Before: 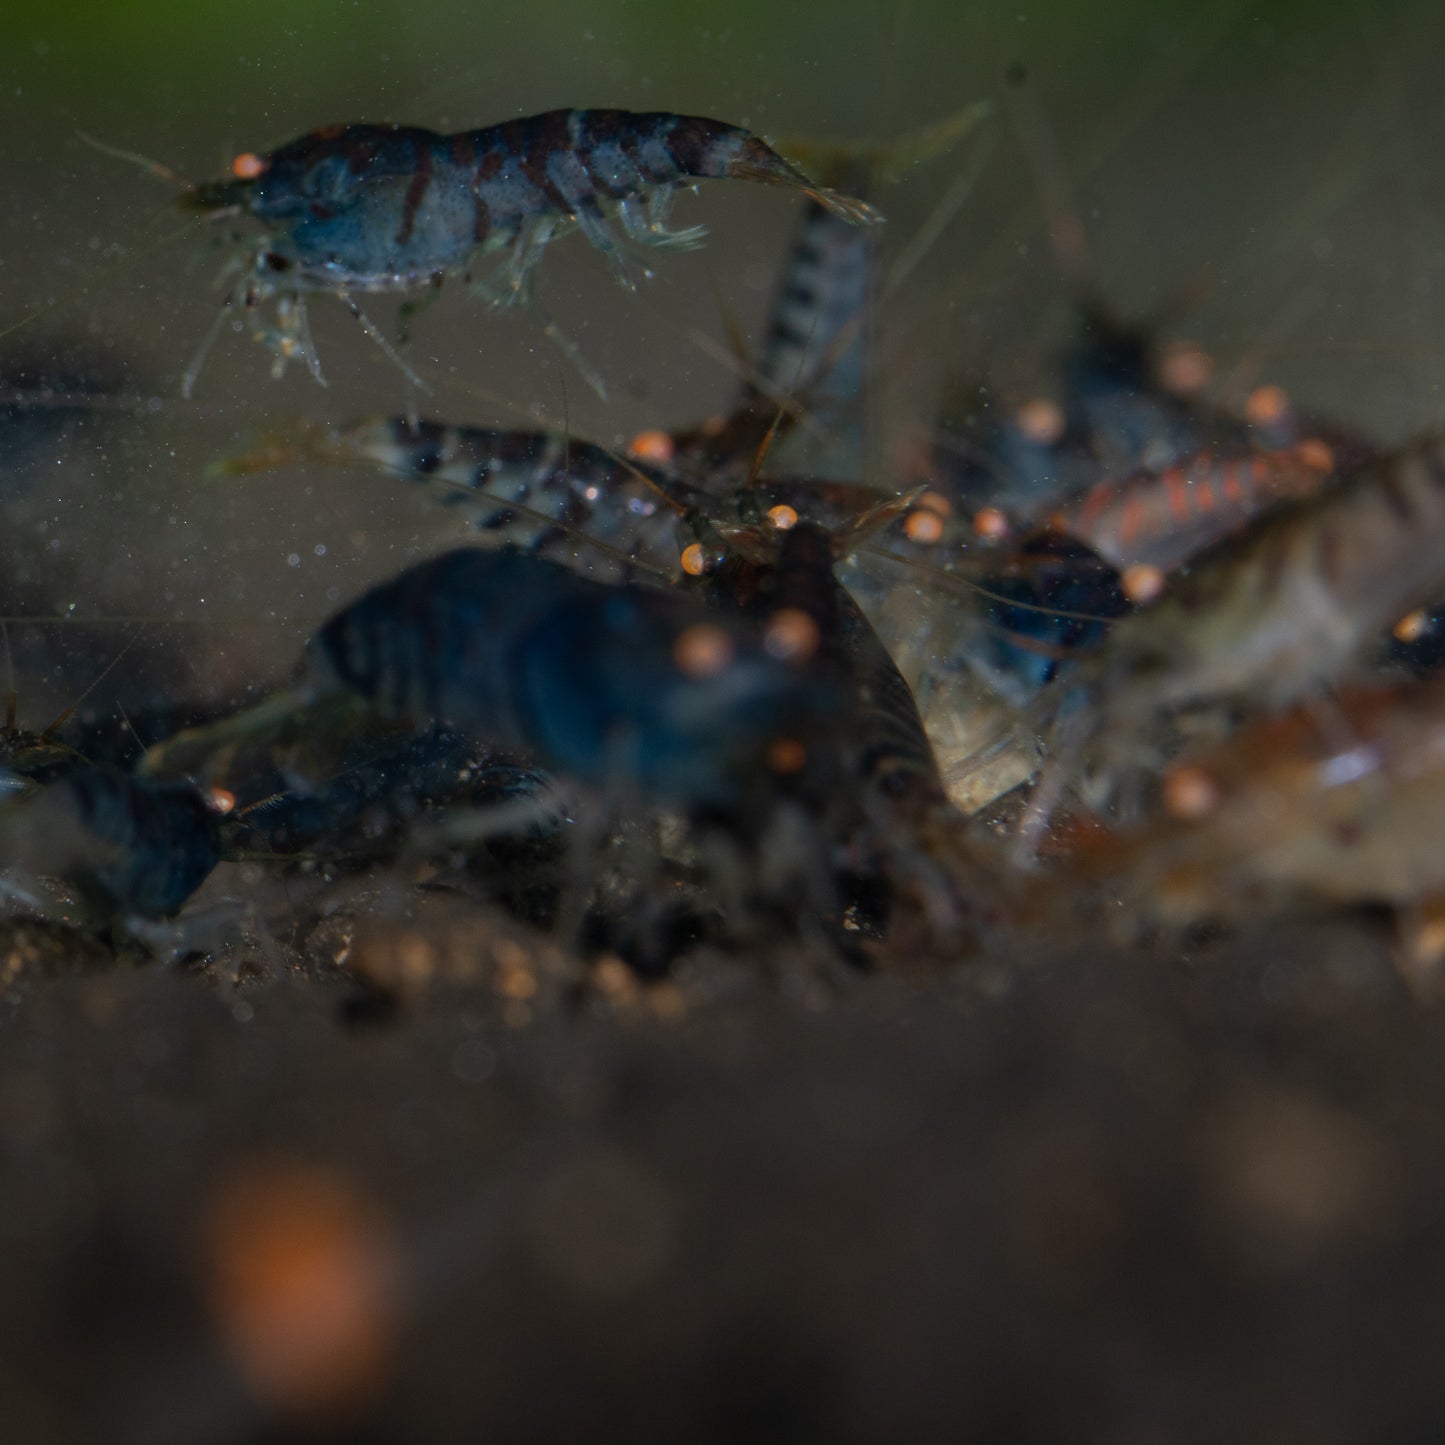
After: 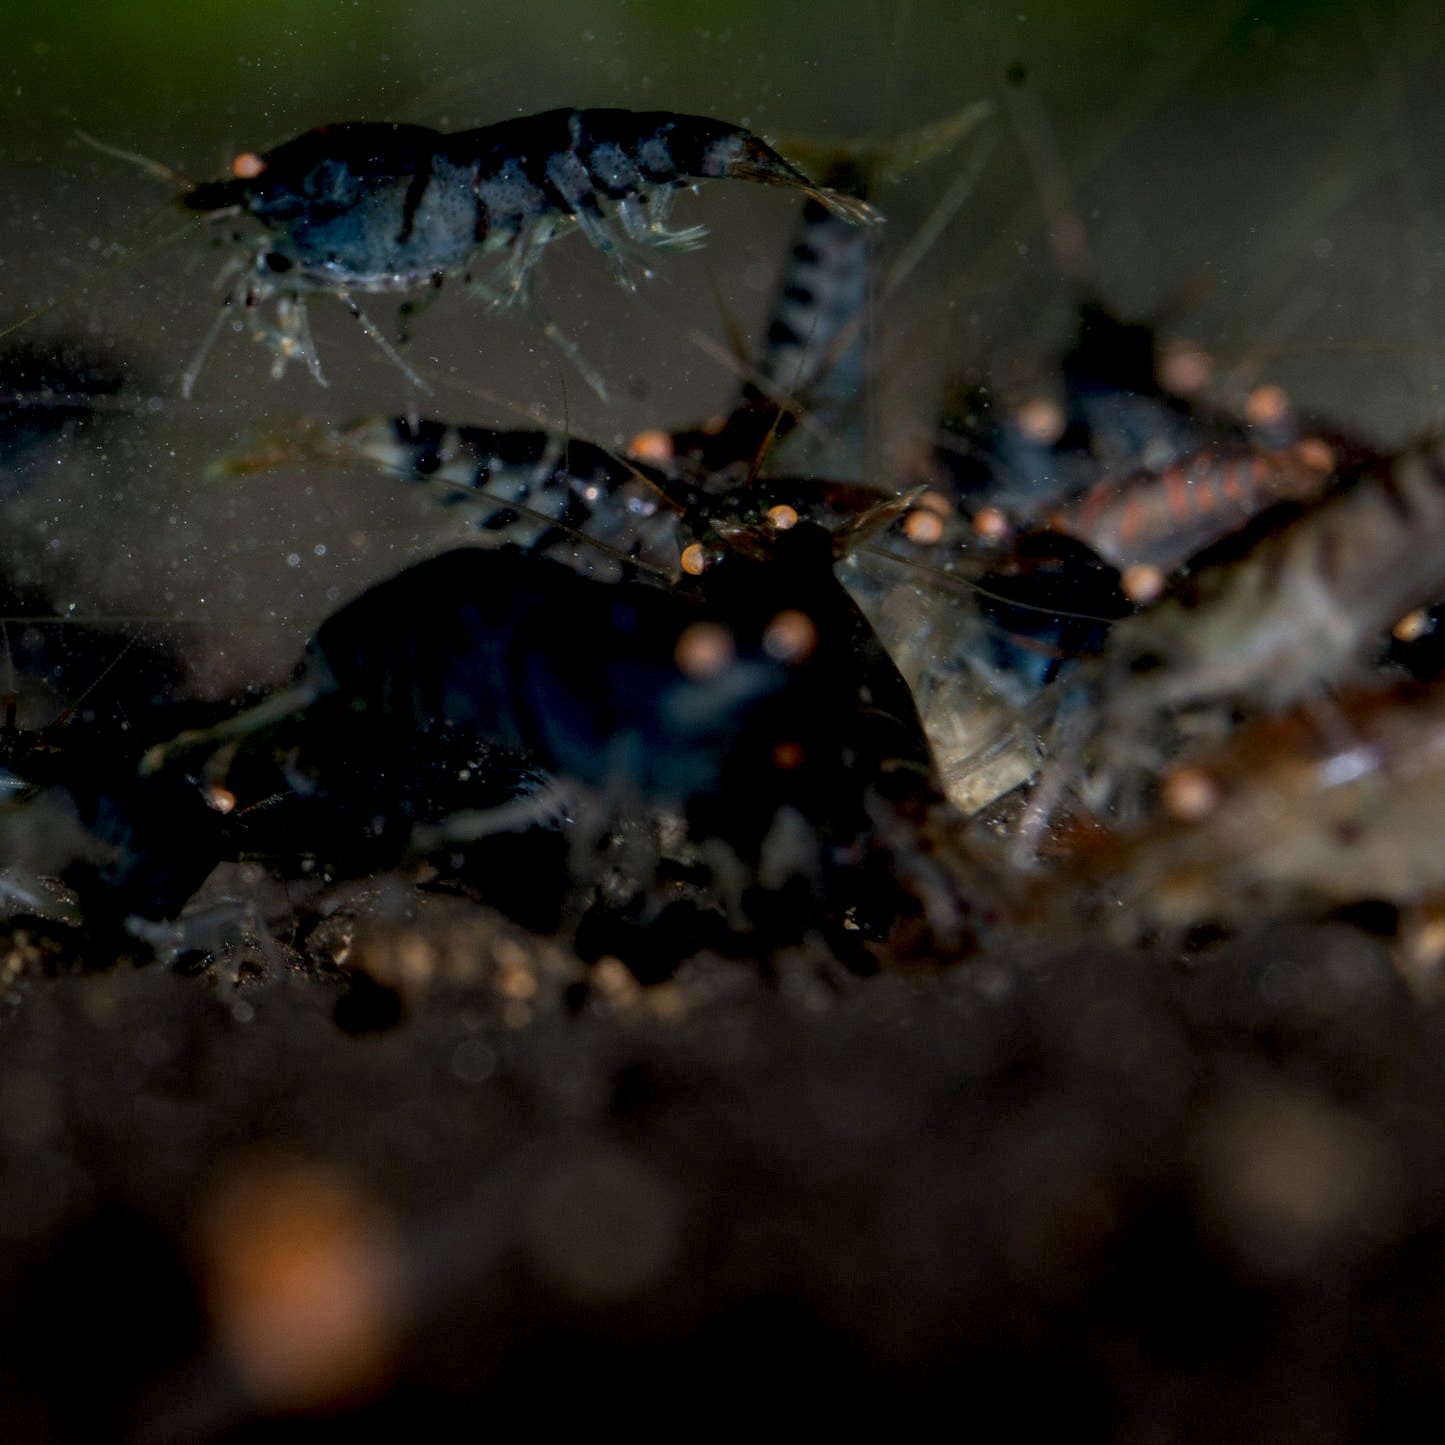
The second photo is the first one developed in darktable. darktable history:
exposure: black level correction 0.011, exposure -0.481 EV, compensate highlight preservation false
local contrast: highlights 60%, shadows 60%, detail 160%
